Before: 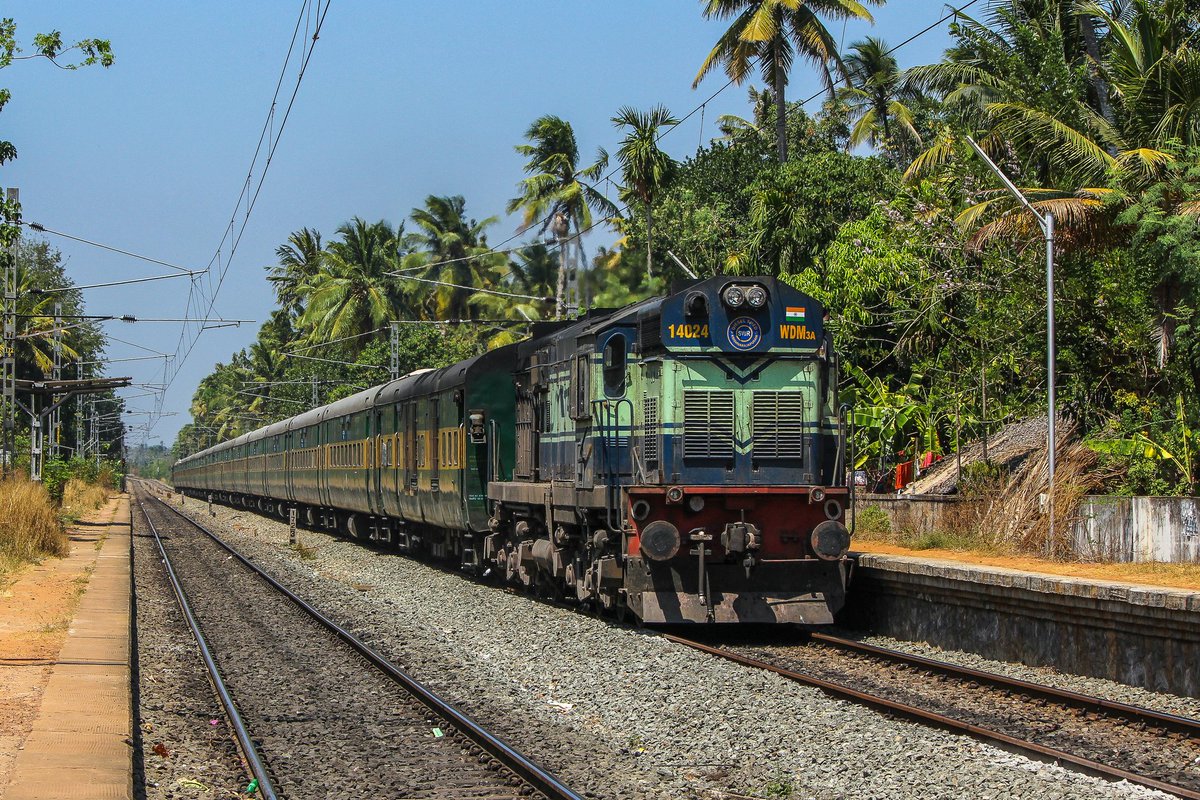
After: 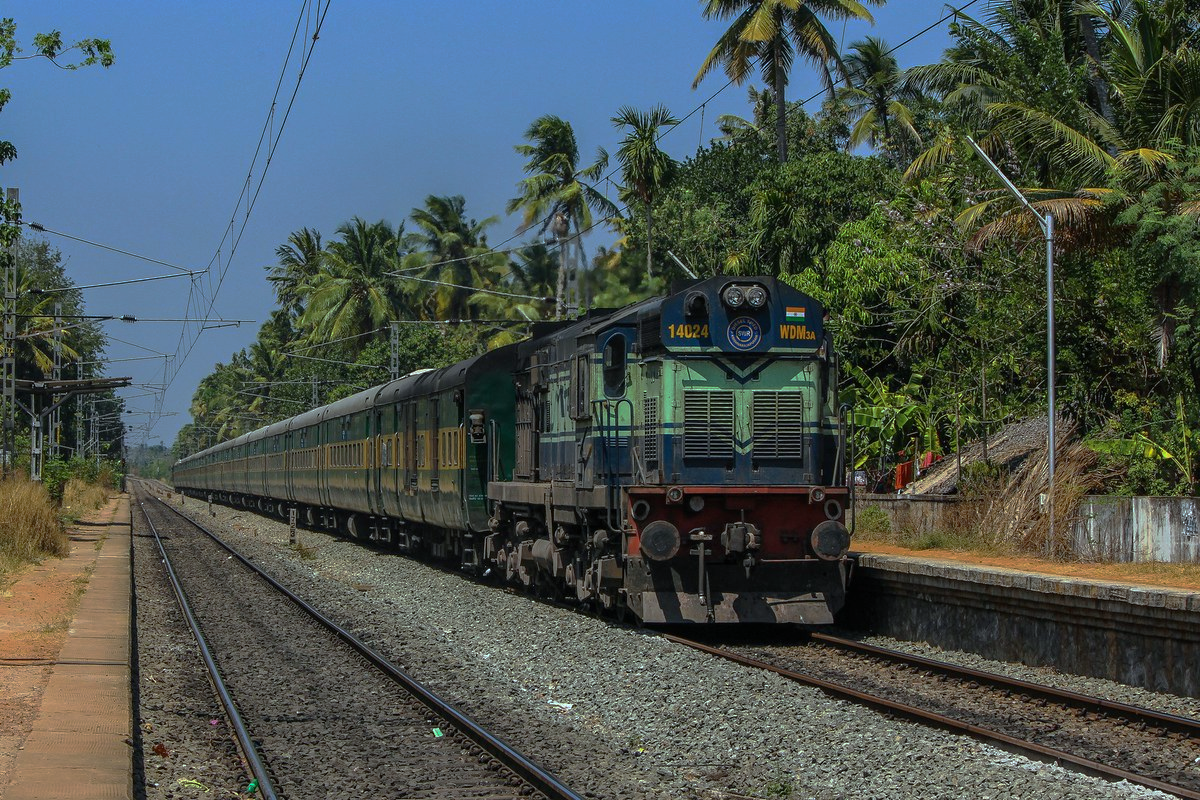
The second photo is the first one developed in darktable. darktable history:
base curve: curves: ch0 [(0, 0) (0.841, 0.609) (1, 1)], preserve colors none
color calibration: illuminant Planckian (black body), adaptation linear Bradford (ICC v4), x 0.362, y 0.366, temperature 4499.71 K
